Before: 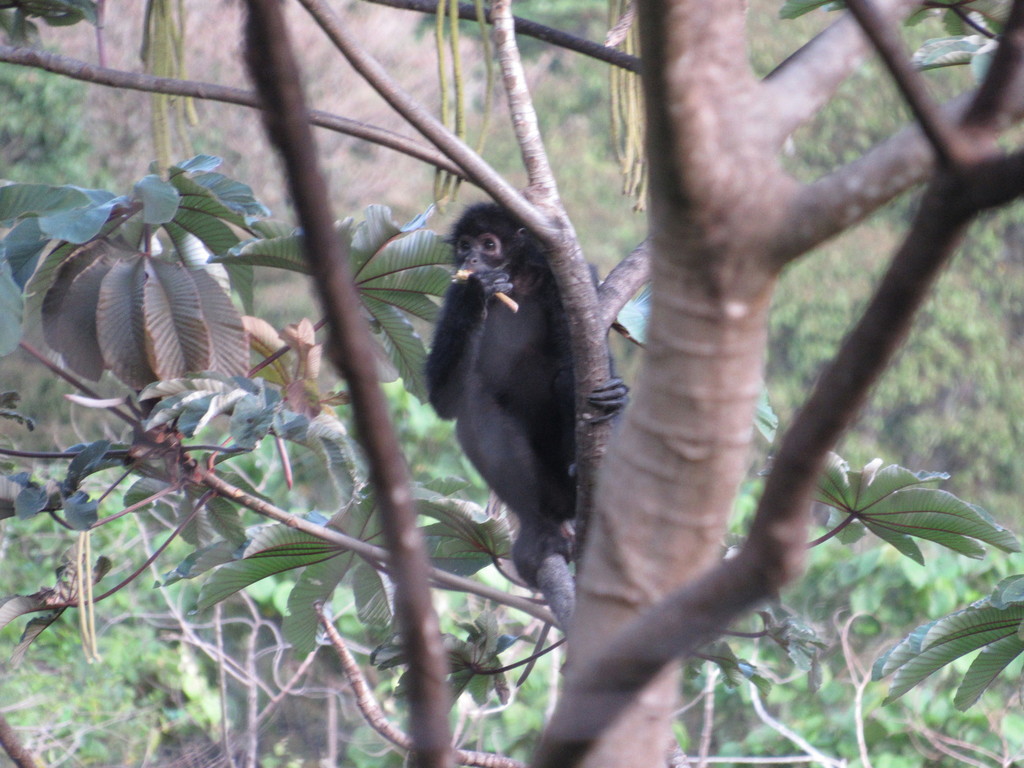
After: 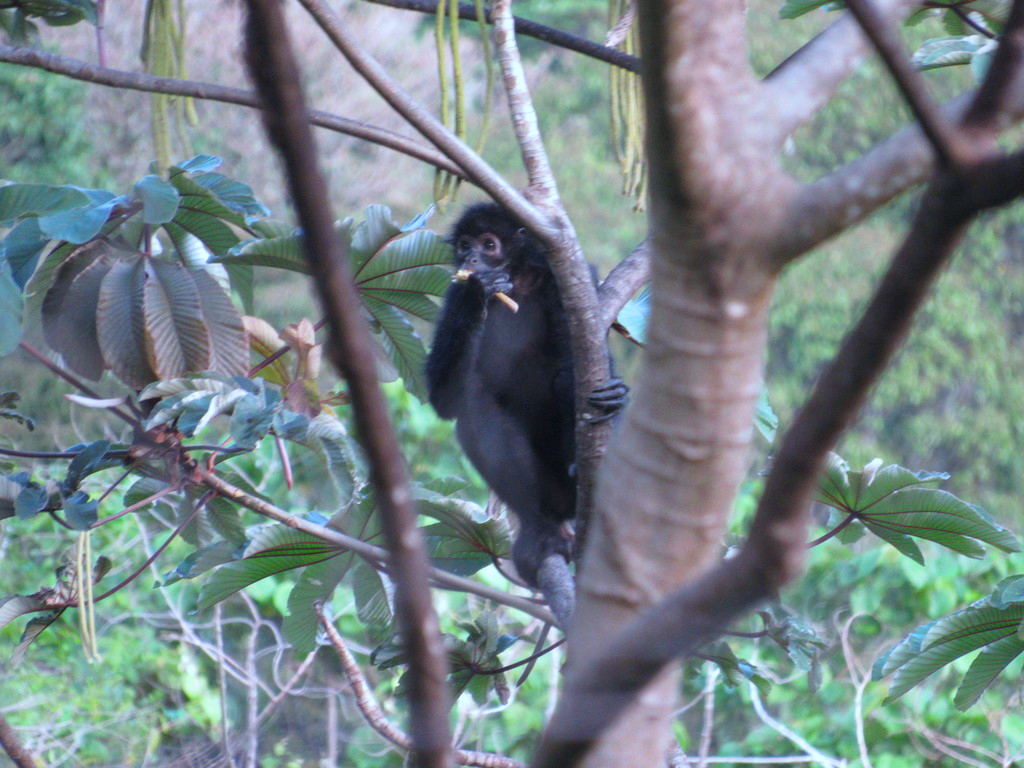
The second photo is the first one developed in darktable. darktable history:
color balance rgb: perceptual saturation grading › global saturation 30%, global vibrance 20%
white balance: red 0.925, blue 1.046
